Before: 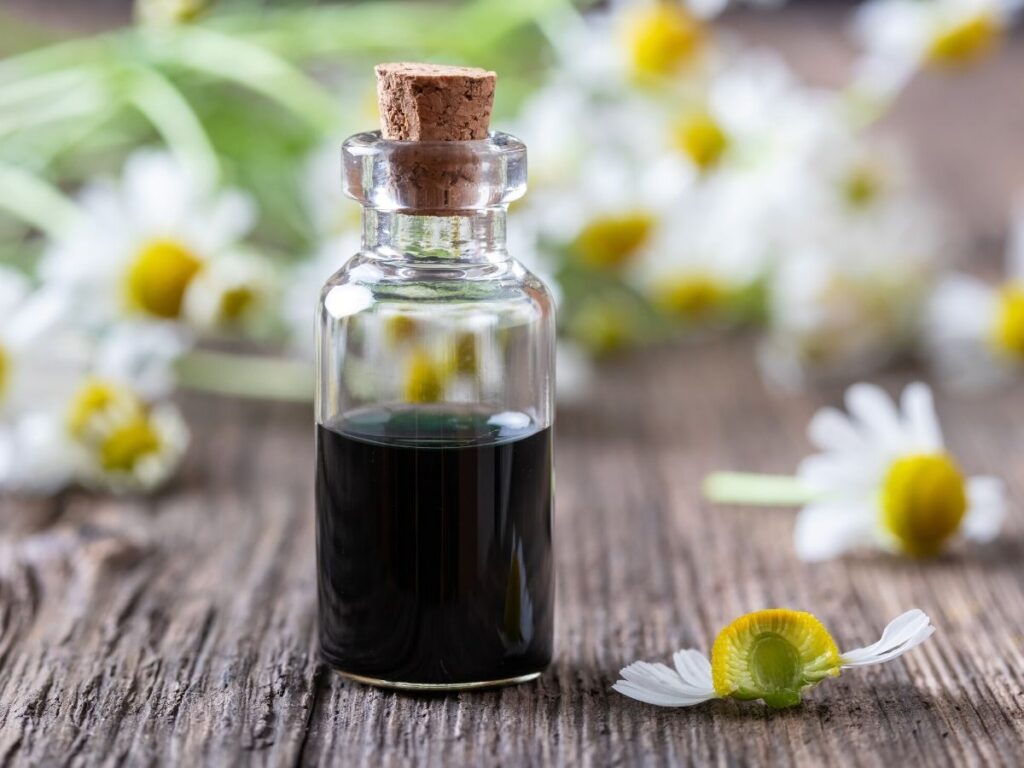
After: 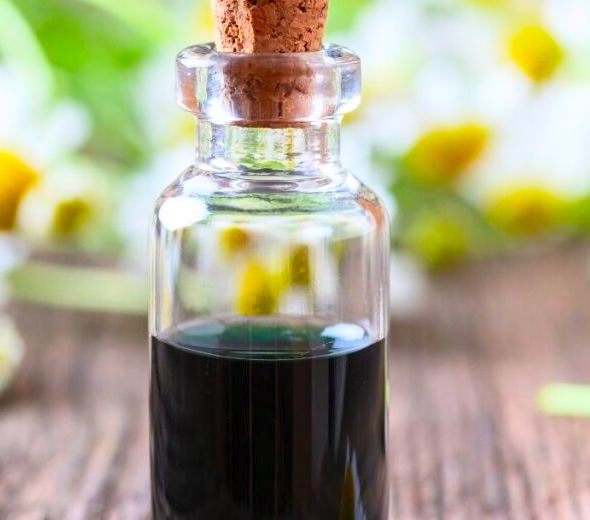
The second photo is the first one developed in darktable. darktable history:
contrast brightness saturation: contrast 0.198, brightness 0.205, saturation 0.817
crop: left 16.222%, top 11.486%, right 26.15%, bottom 20.714%
